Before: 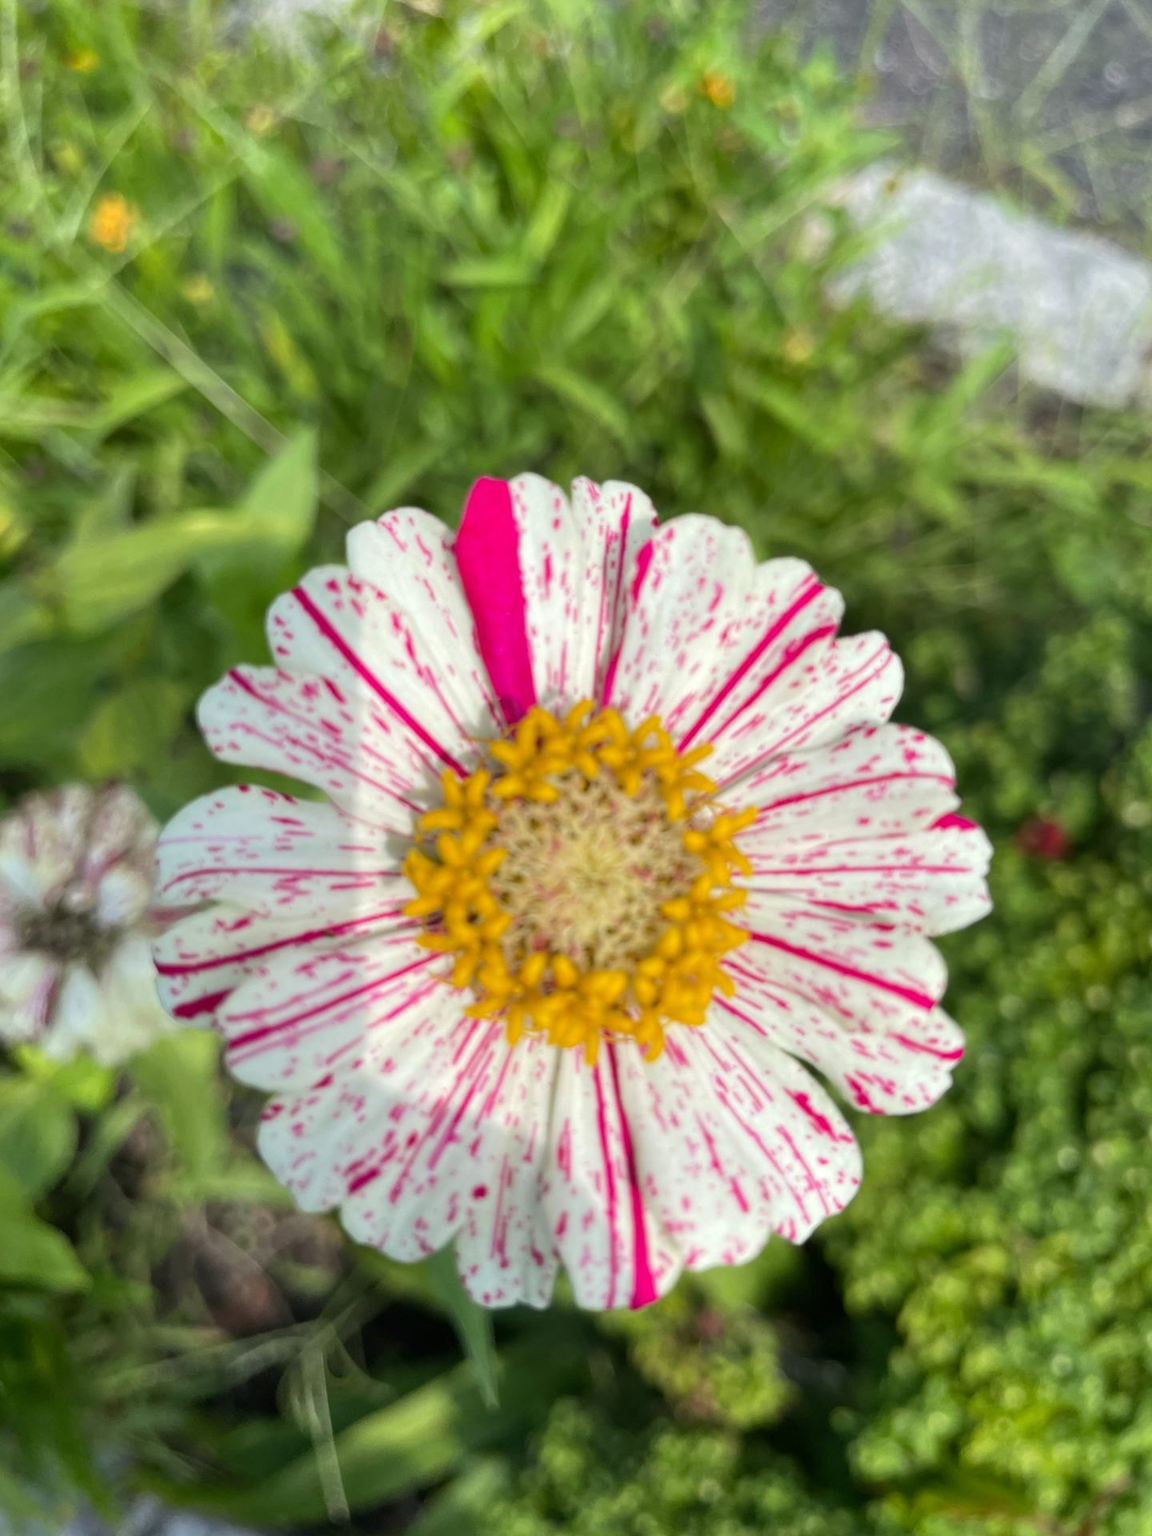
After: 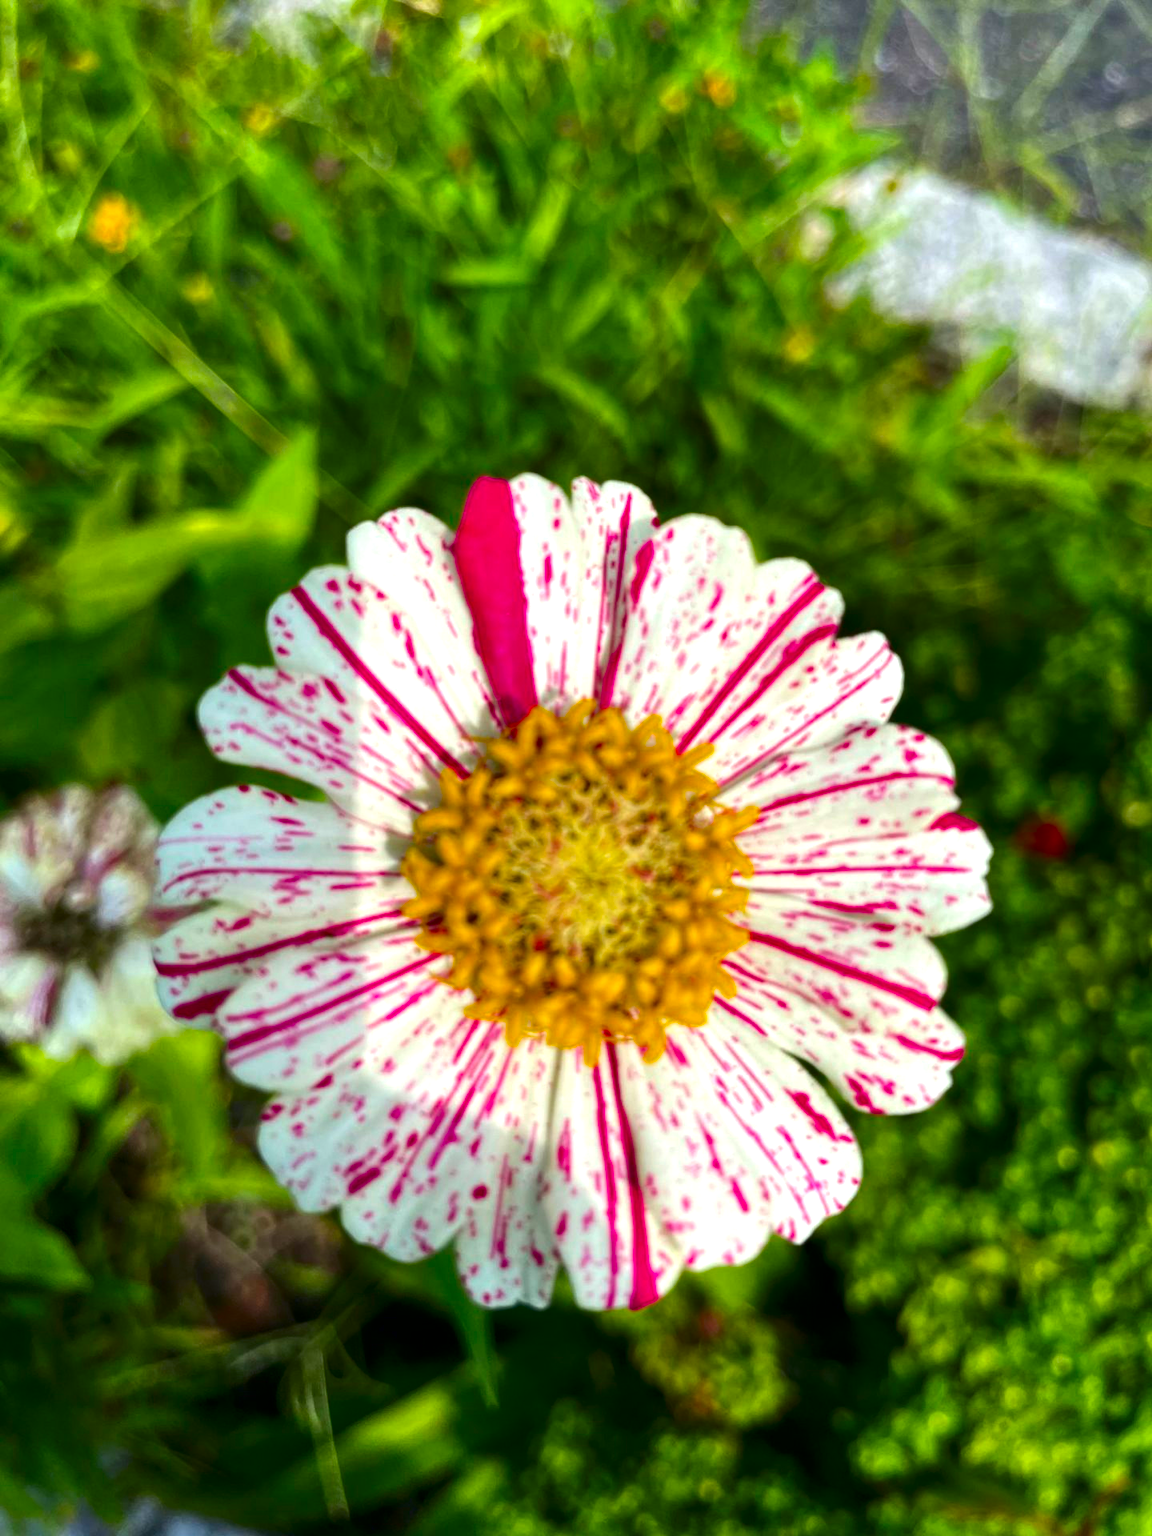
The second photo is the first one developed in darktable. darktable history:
contrast brightness saturation: contrast 0.1, brightness -0.26, saturation 0.14
color balance rgb: perceptual saturation grading › global saturation 36%, perceptual brilliance grading › global brilliance 10%, global vibrance 20%
